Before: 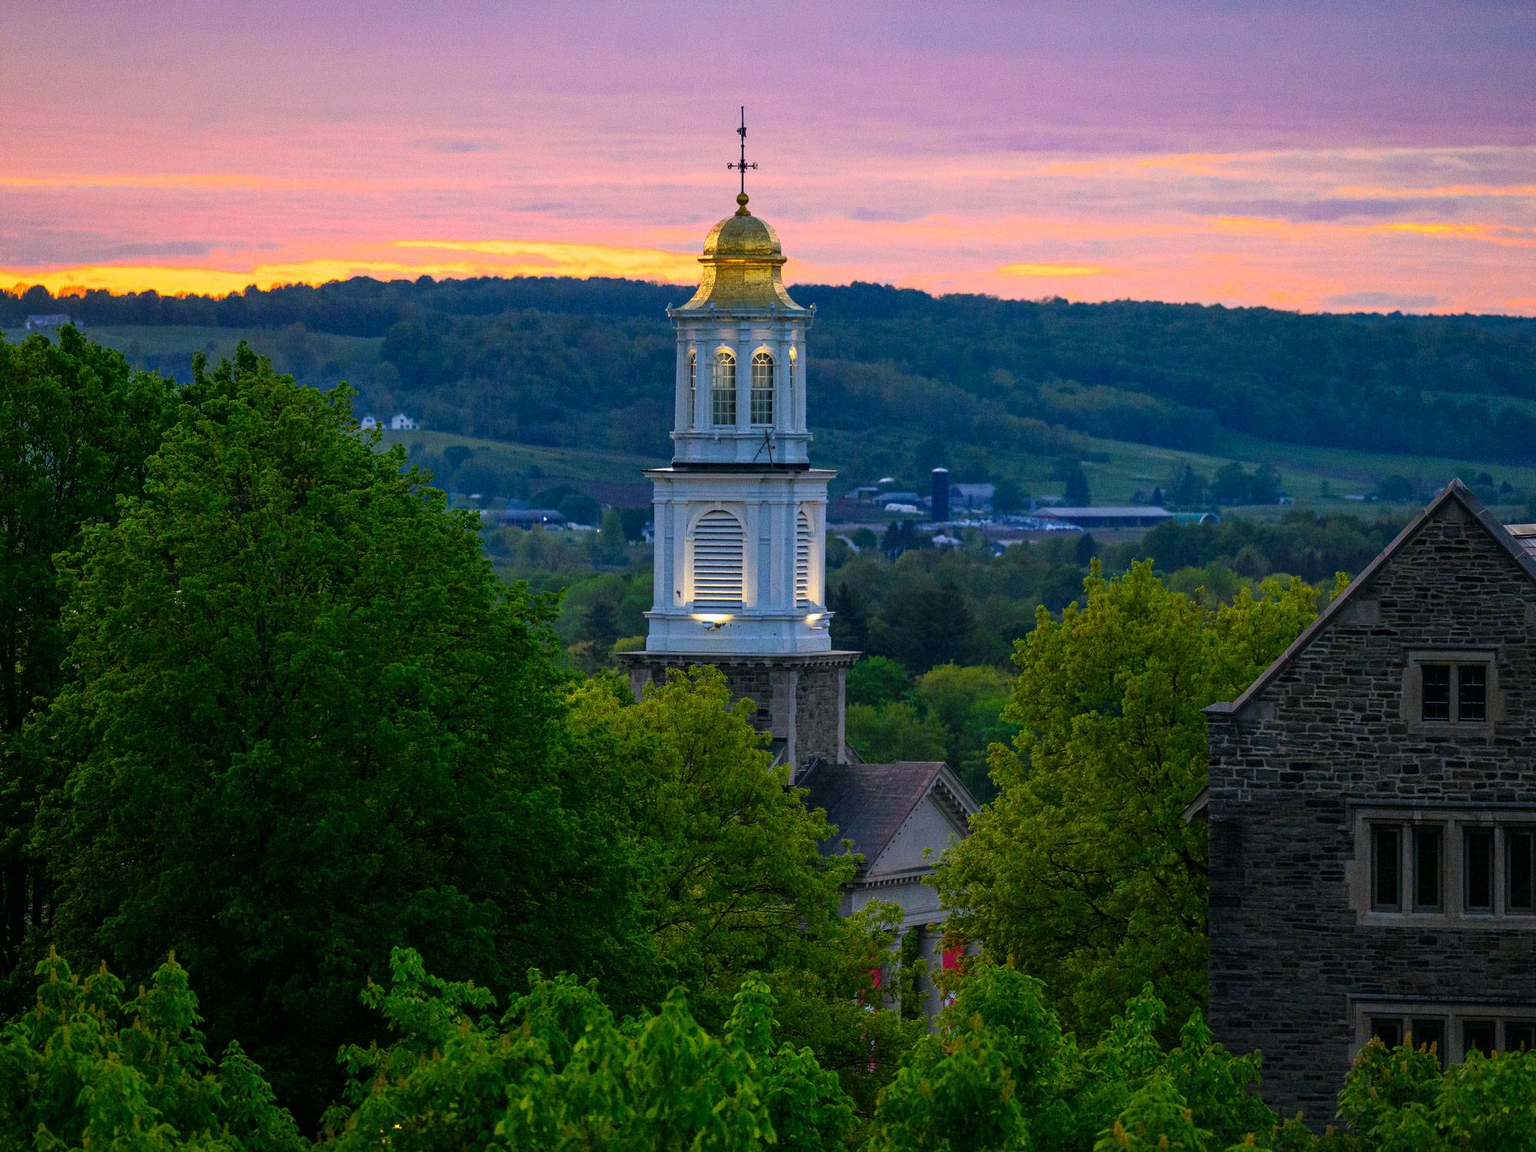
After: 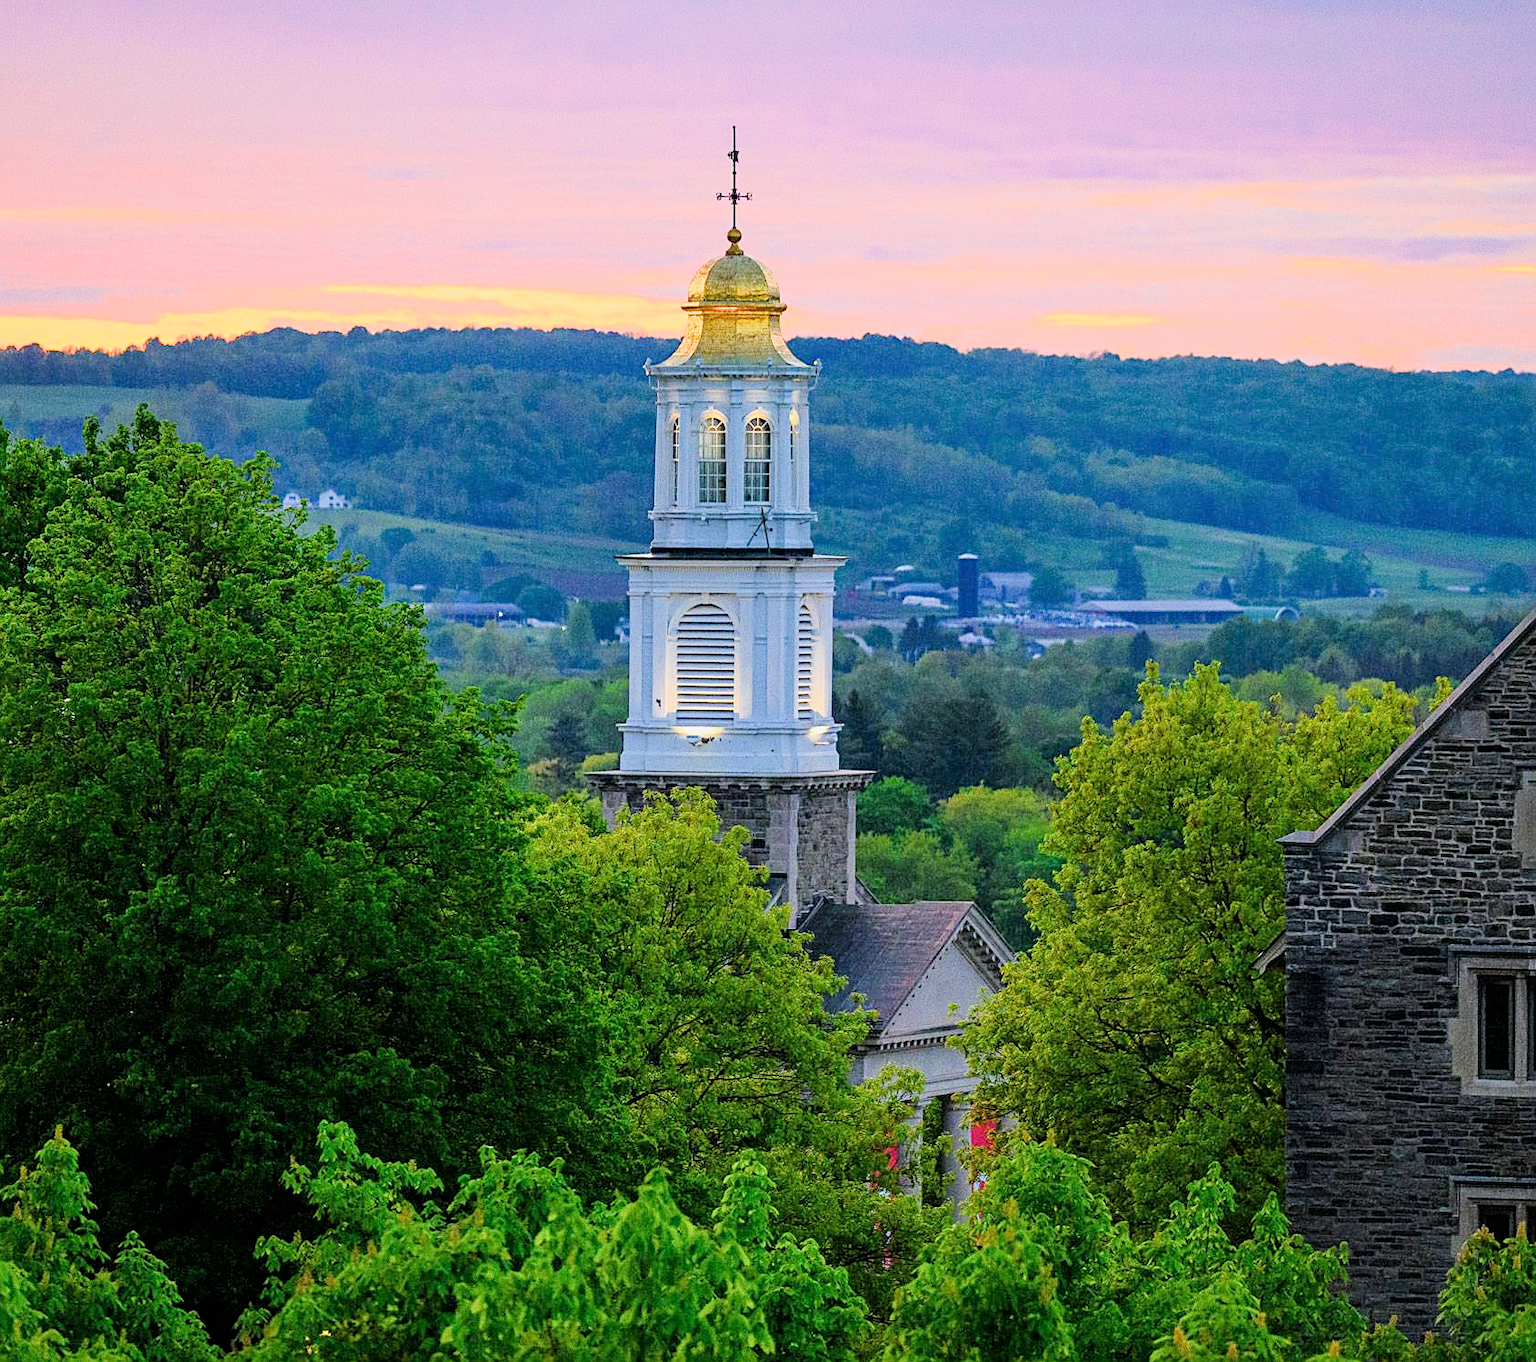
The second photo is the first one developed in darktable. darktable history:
crop: left 7.999%, right 7.452%
exposure: black level correction 0, exposure 1.74 EV, compensate exposure bias true, compensate highlight preservation false
sharpen: on, module defaults
filmic rgb: black relative exposure -6.93 EV, white relative exposure 5.62 EV, hardness 2.86, iterations of high-quality reconstruction 10
